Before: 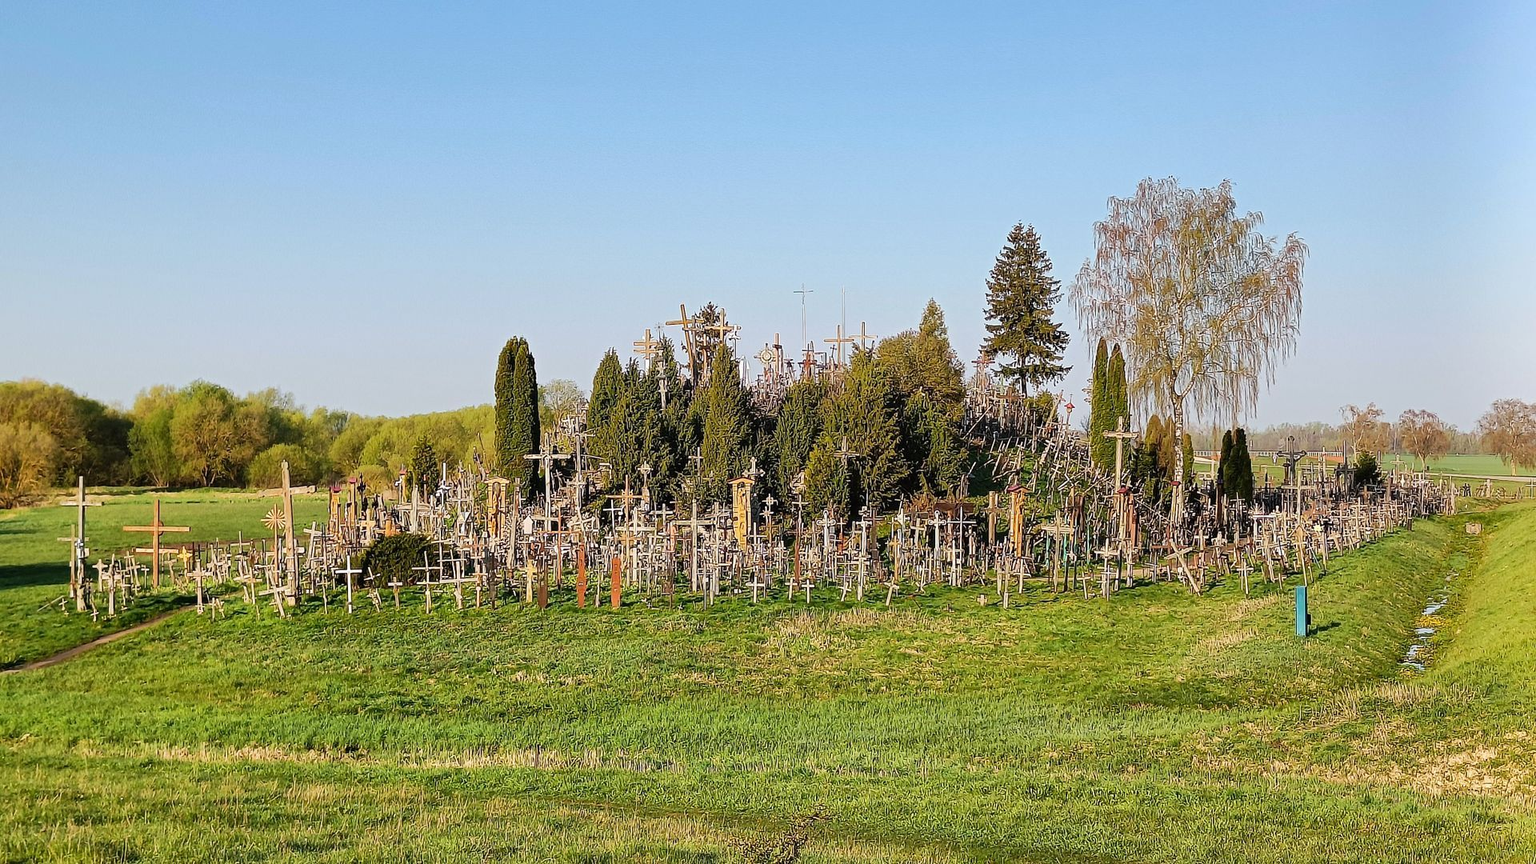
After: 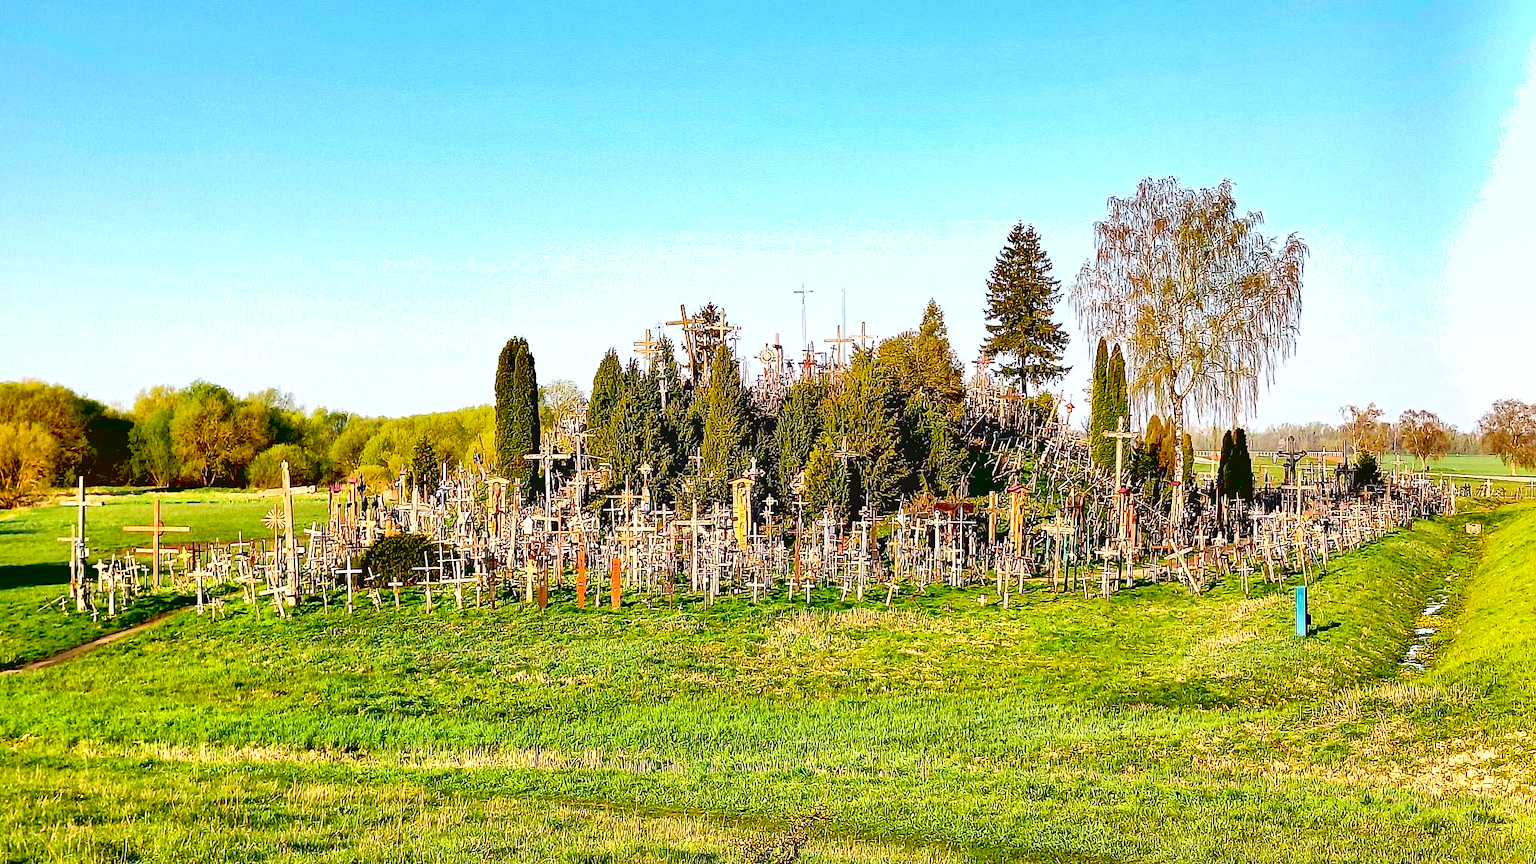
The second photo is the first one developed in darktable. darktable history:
exposure: black level correction 0.035, exposure 0.9 EV, compensate highlight preservation false
contrast brightness saturation: contrast -0.1, brightness 0.05, saturation 0.08
local contrast: mode bilateral grid, contrast 20, coarseness 50, detail 120%, midtone range 0.2
shadows and highlights: low approximation 0.01, soften with gaussian
